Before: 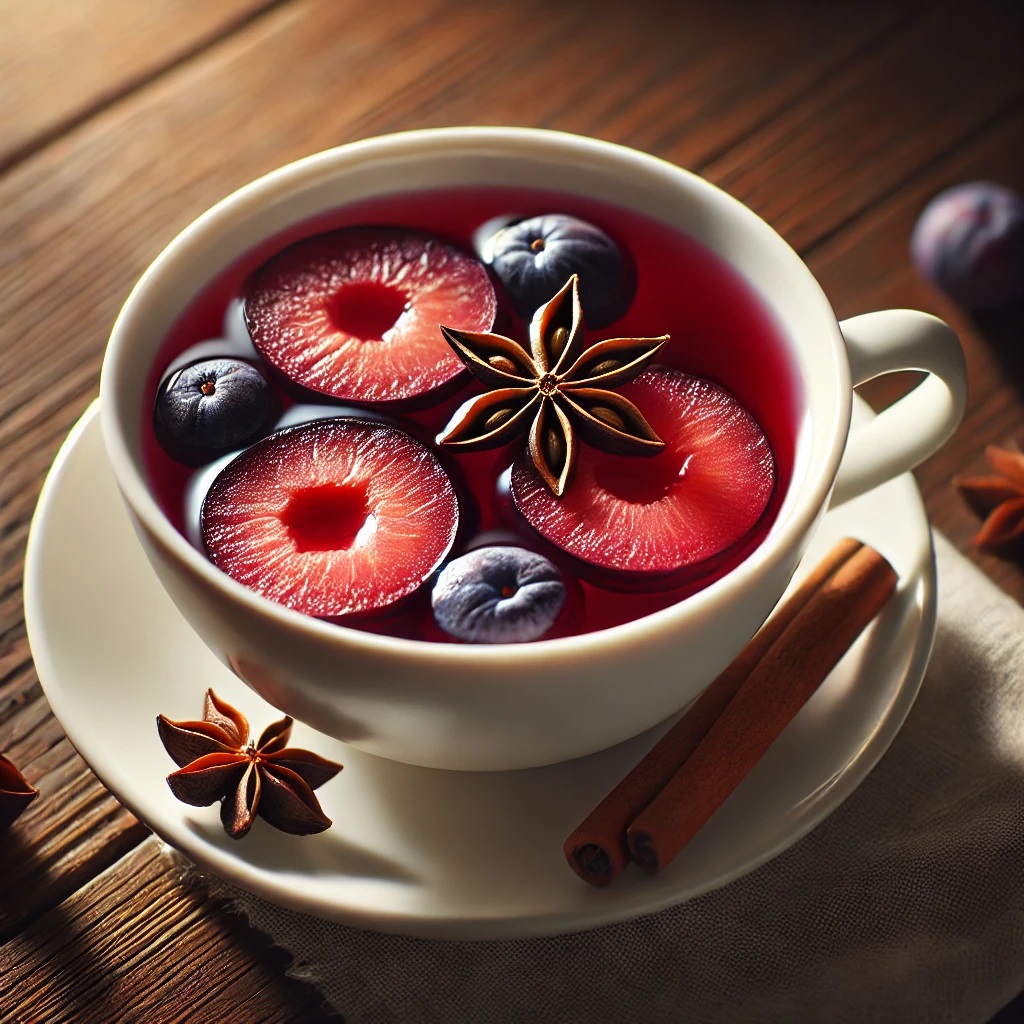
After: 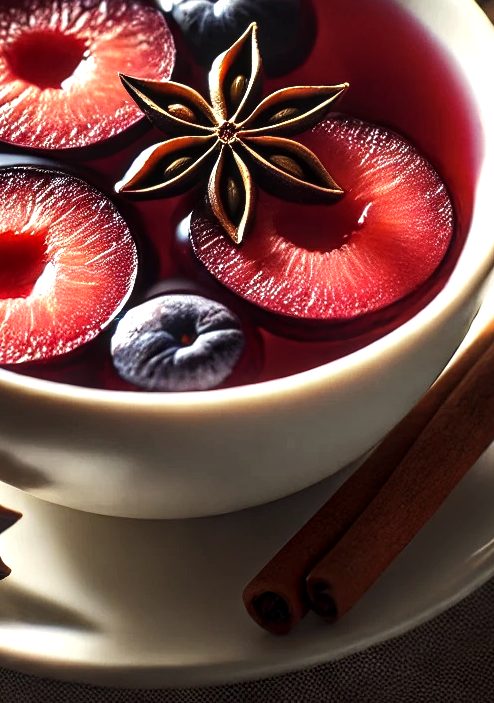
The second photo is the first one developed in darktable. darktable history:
local contrast: detail 130%
crop: left 31.379%, top 24.658%, right 20.326%, bottom 6.628%
exposure: exposure -0.072 EV, compensate highlight preservation false
tone equalizer: -8 EV -0.75 EV, -7 EV -0.7 EV, -6 EV -0.6 EV, -5 EV -0.4 EV, -3 EV 0.4 EV, -2 EV 0.6 EV, -1 EV 0.7 EV, +0 EV 0.75 EV, edges refinement/feathering 500, mask exposure compensation -1.57 EV, preserve details no
